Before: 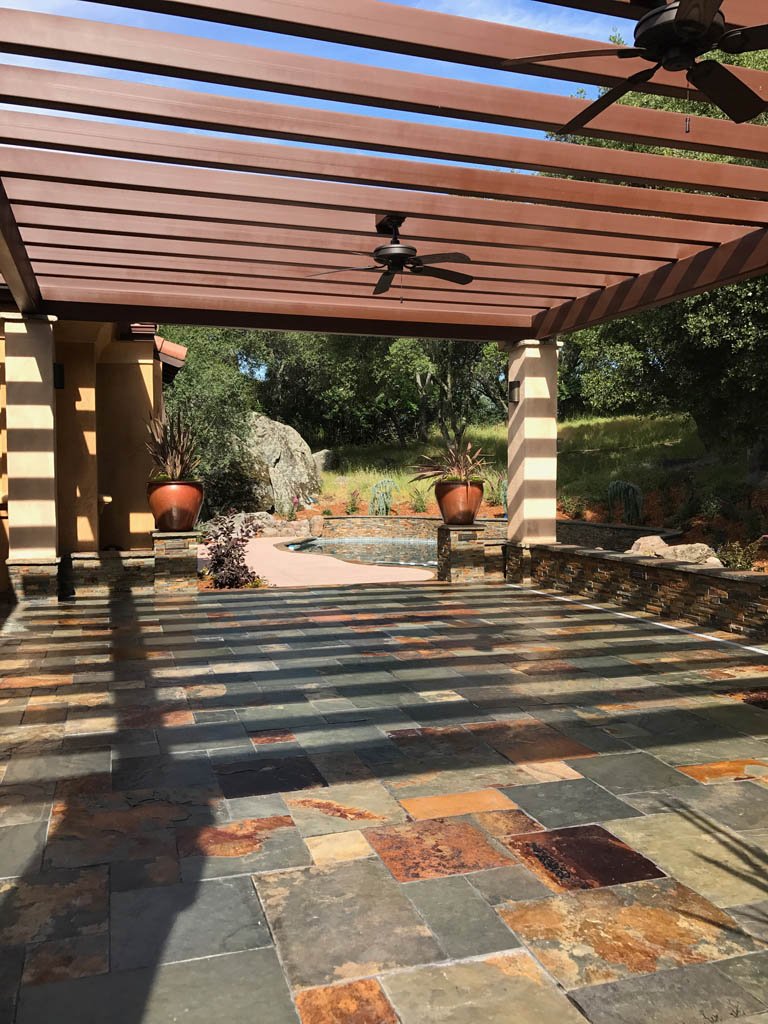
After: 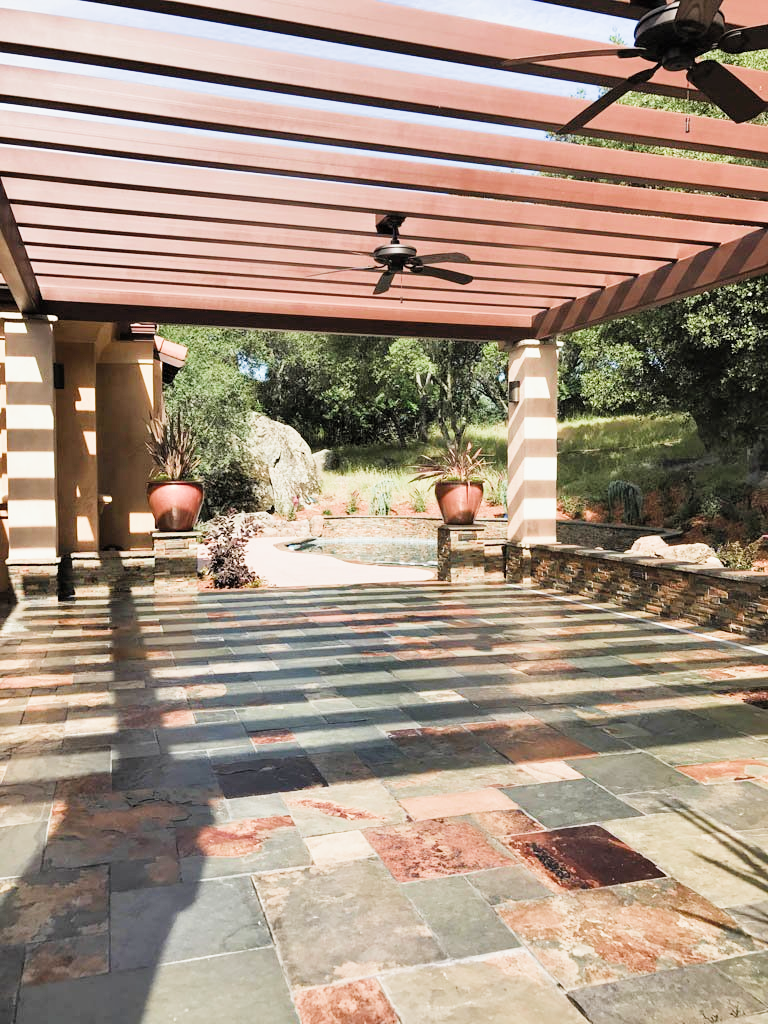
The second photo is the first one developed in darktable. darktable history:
filmic rgb: black relative exposure -7.46 EV, white relative exposure 4.84 EV, threshold 5.99 EV, hardness 3.39, add noise in highlights 0.101, color science v4 (2020), type of noise poissonian, enable highlight reconstruction true
exposure: black level correction 0, exposure 1.745 EV, compensate highlight preservation false
shadows and highlights: shadows 52.54, soften with gaussian
